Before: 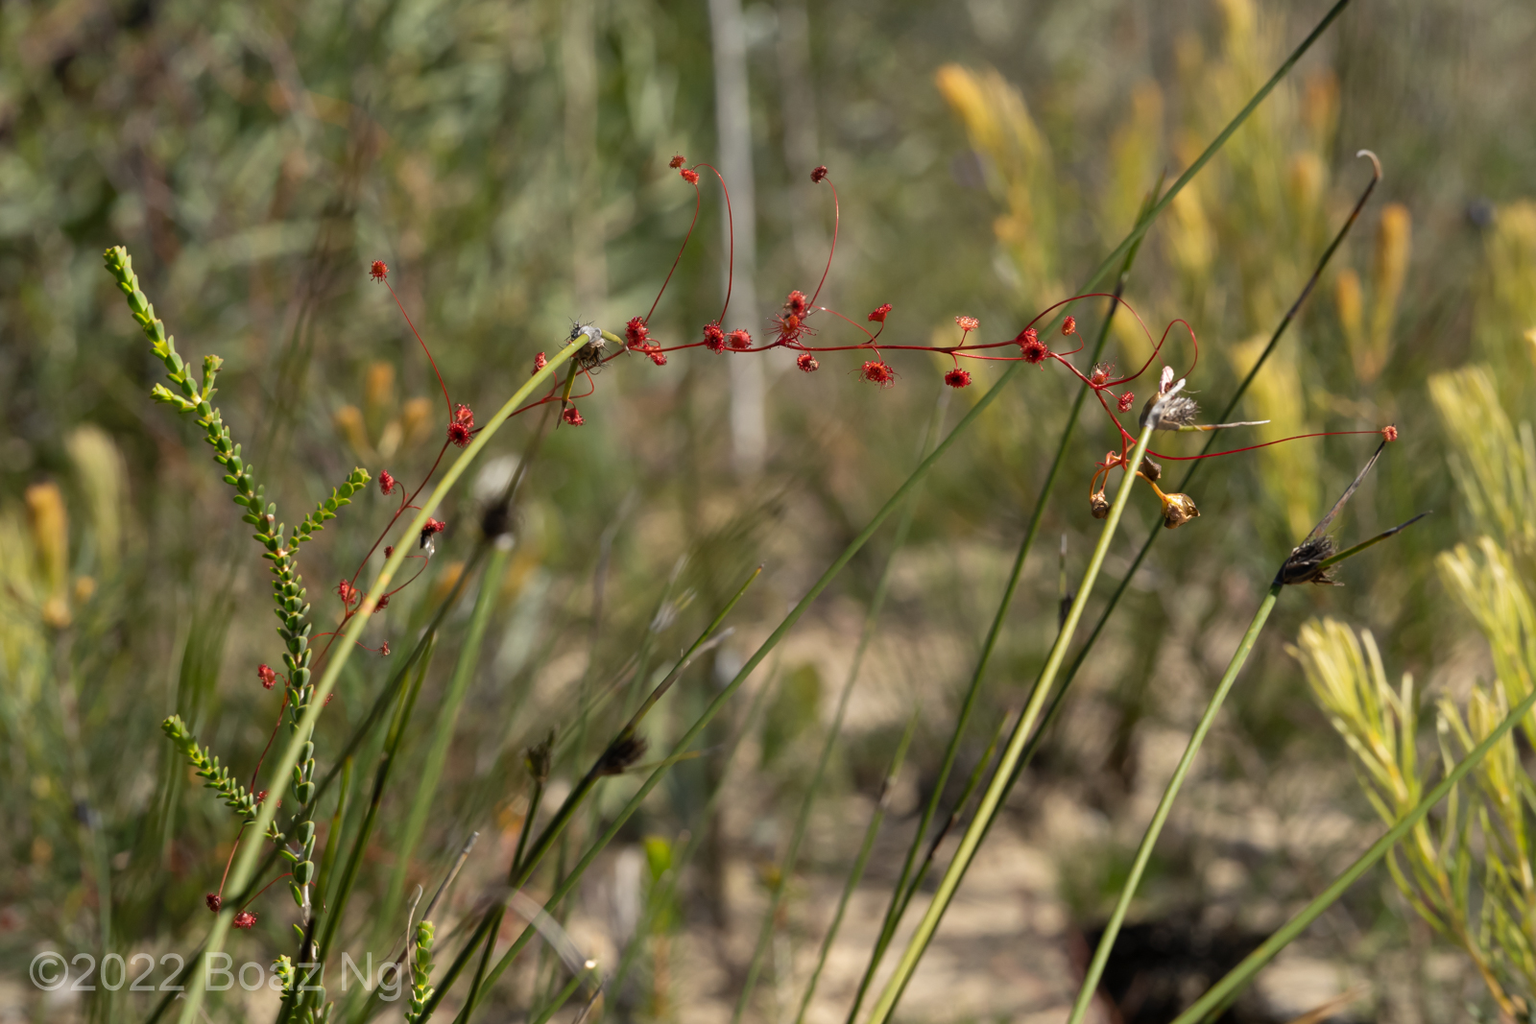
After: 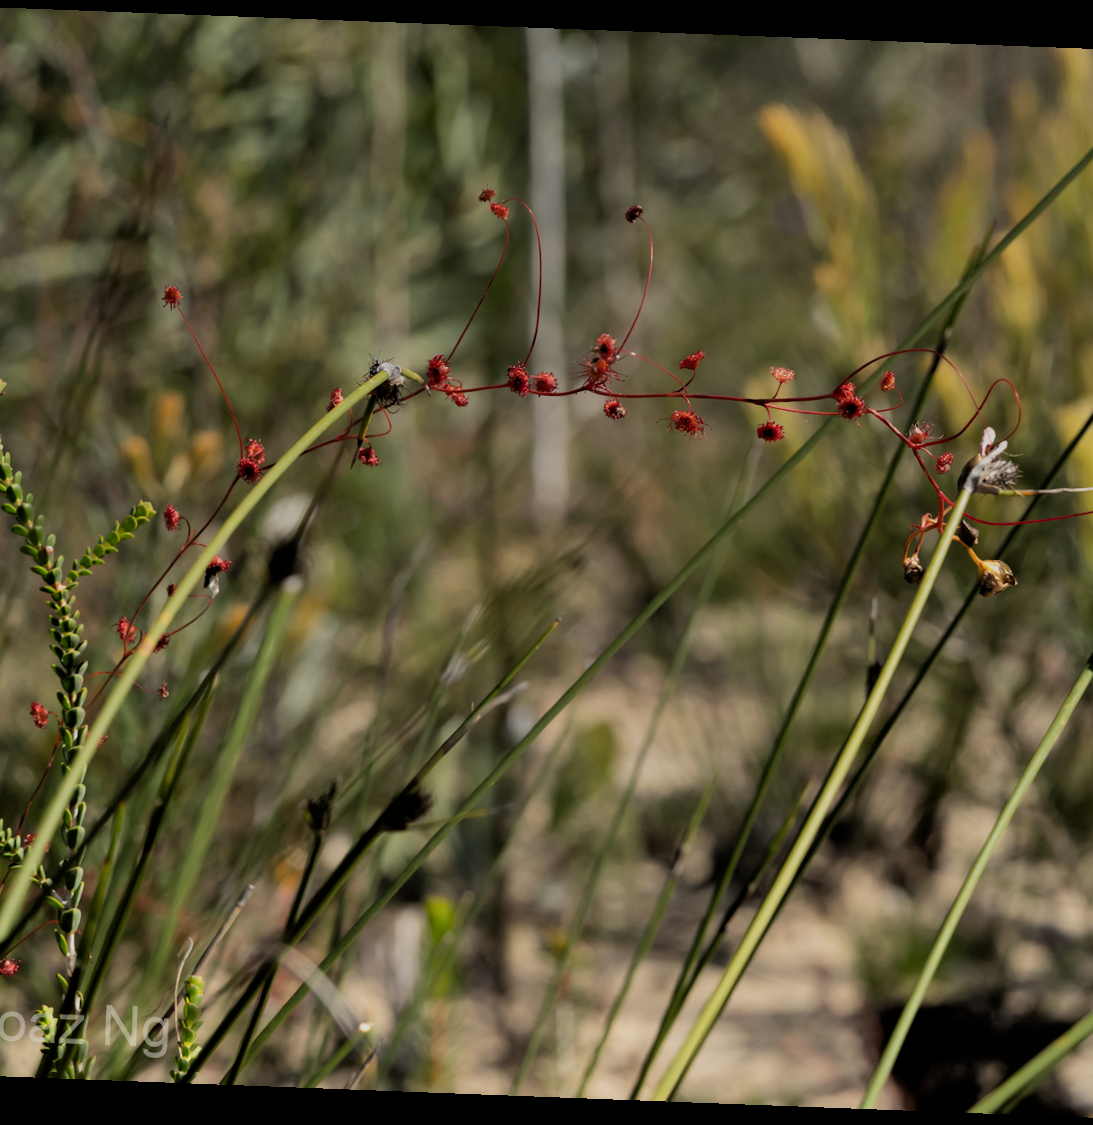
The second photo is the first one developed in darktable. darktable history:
graduated density: on, module defaults
exposure: exposure 0.014 EV, compensate highlight preservation false
crop and rotate: left 15.446%, right 17.836%
rotate and perspective: rotation 2.17°, automatic cropping off
filmic rgb: black relative exposure -5 EV, hardness 2.88, contrast 1.2
